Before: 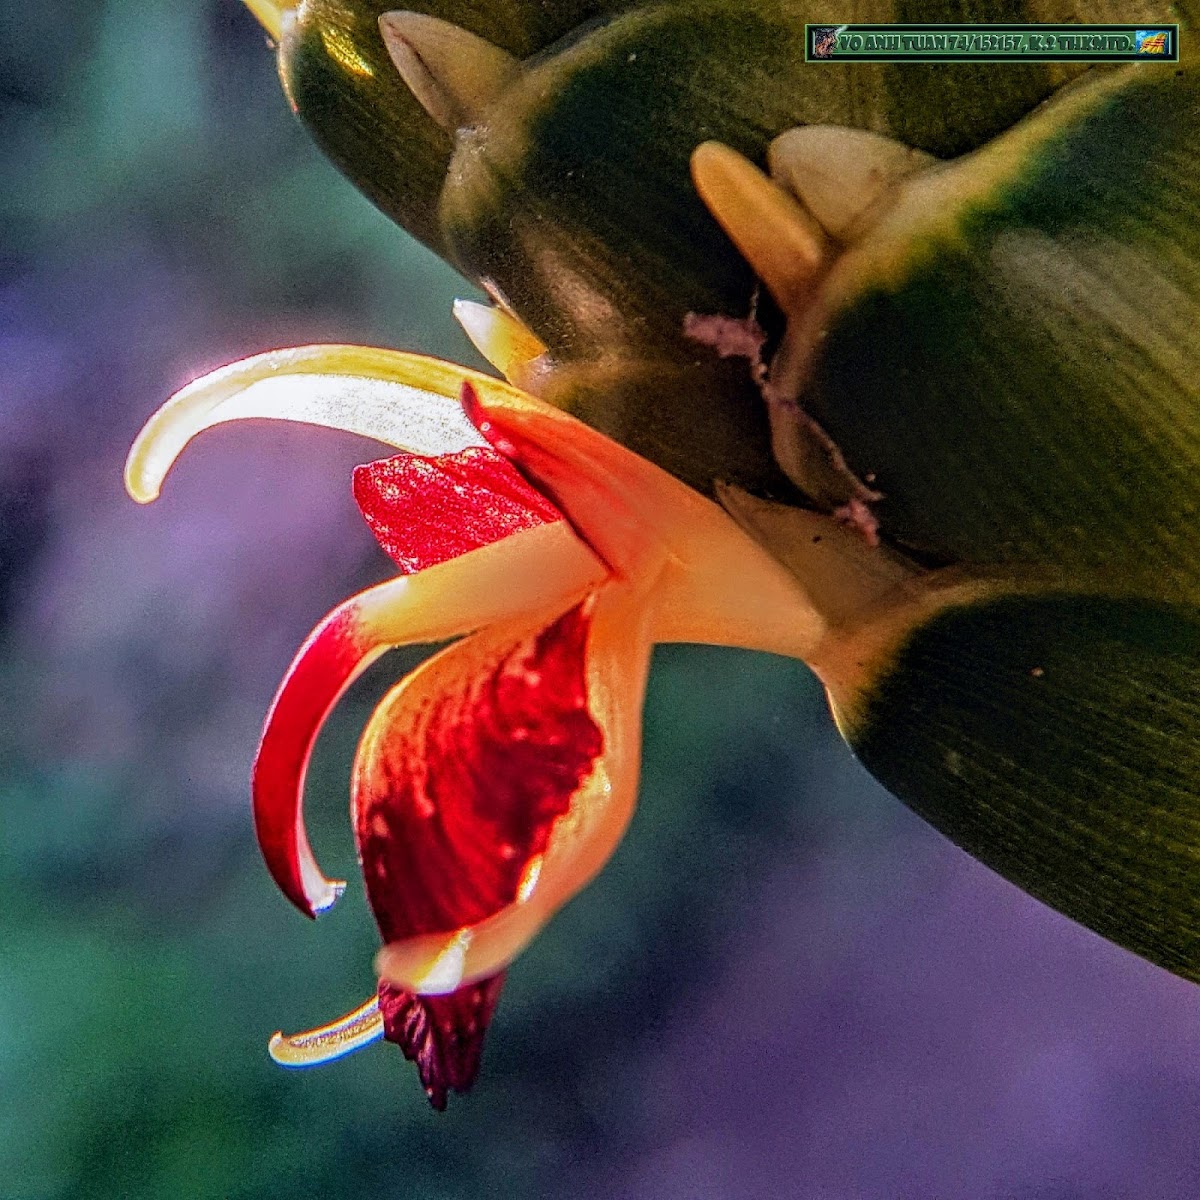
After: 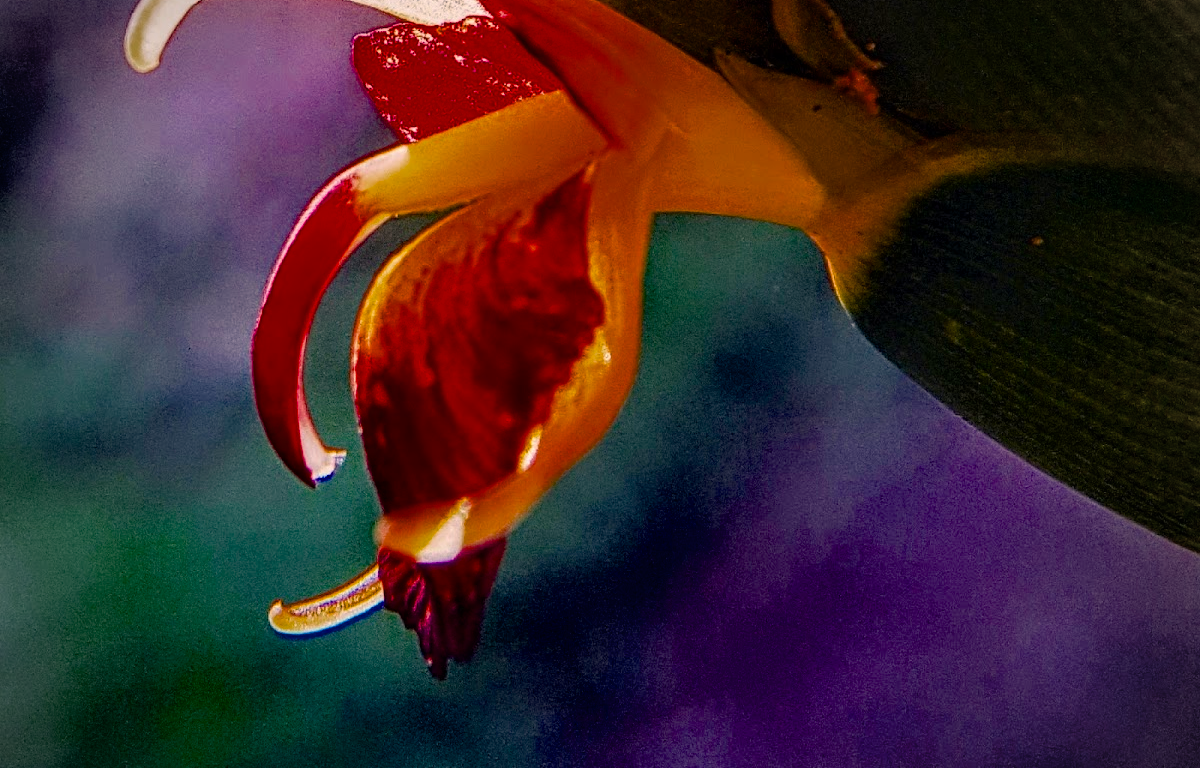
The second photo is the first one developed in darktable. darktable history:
crop and rotate: top 35.97%
color balance rgb: highlights gain › chroma 3.084%, highlights gain › hue 54.29°, linear chroma grading › global chroma -14.553%, perceptual saturation grading › global saturation 36.814%, perceptual saturation grading › shadows 34.74%, saturation formula JzAzBz (2021)
vignetting: fall-off start 67.1%, width/height ratio 1.015
color calibration: x 0.342, y 0.355, temperature 5139.75 K
